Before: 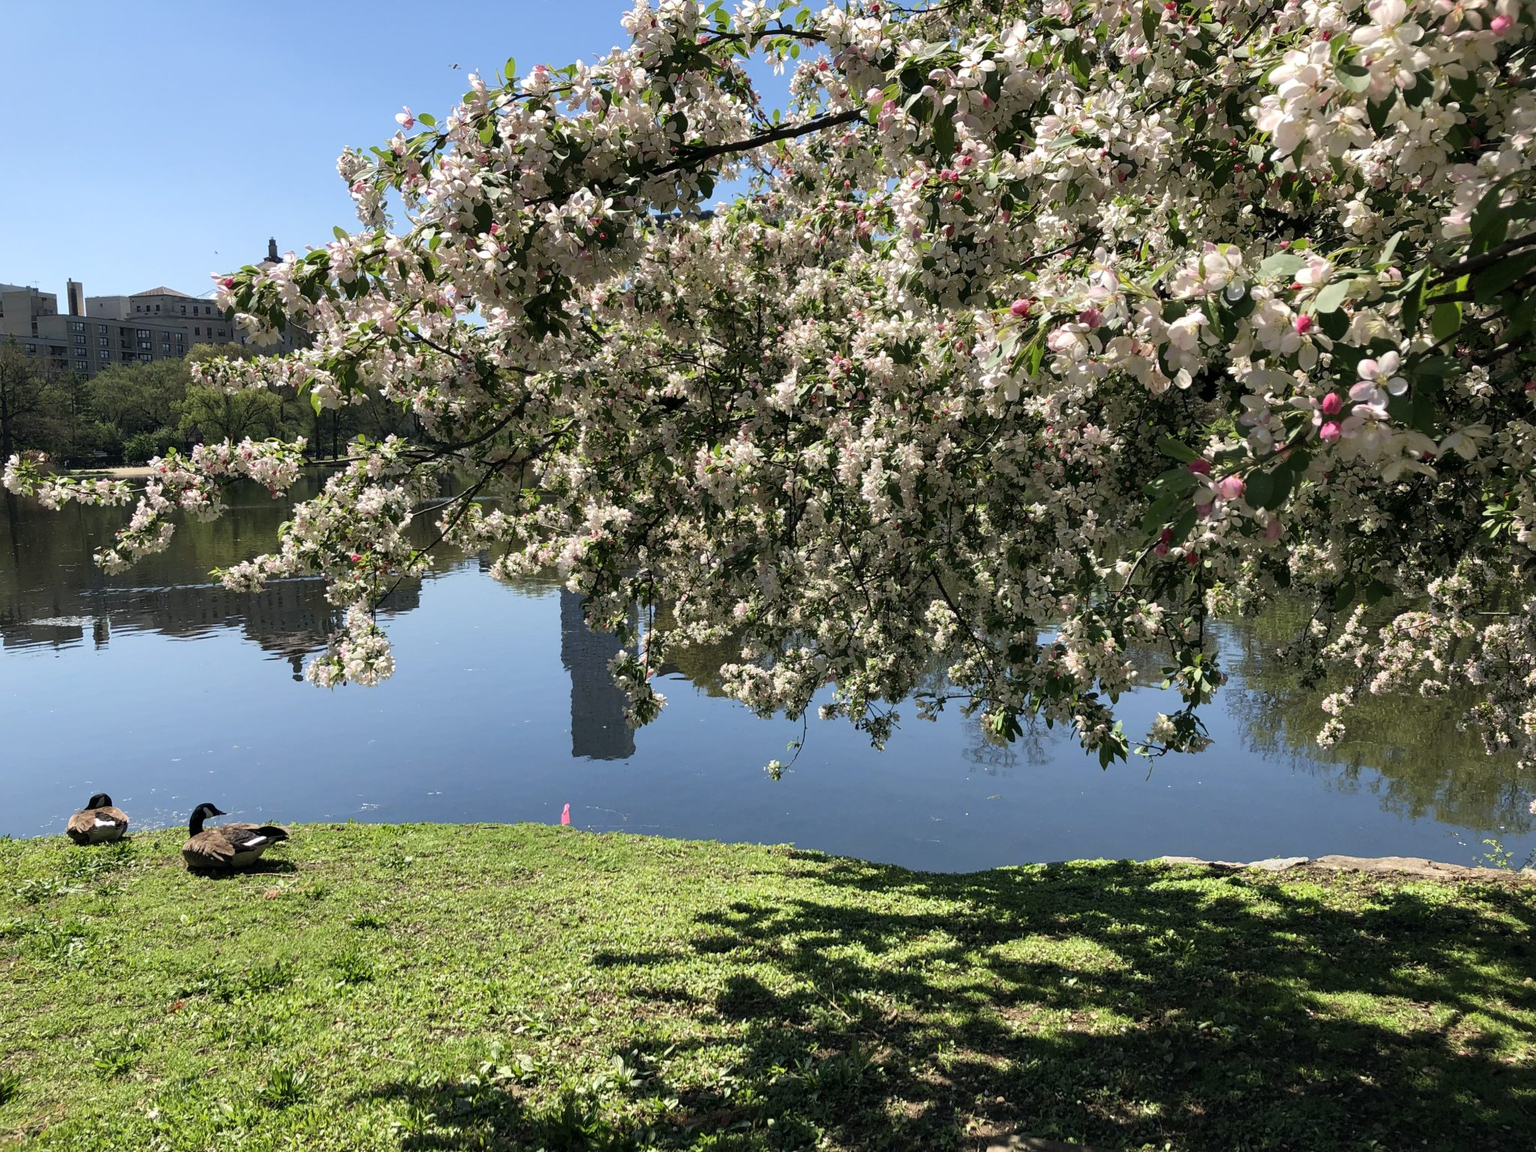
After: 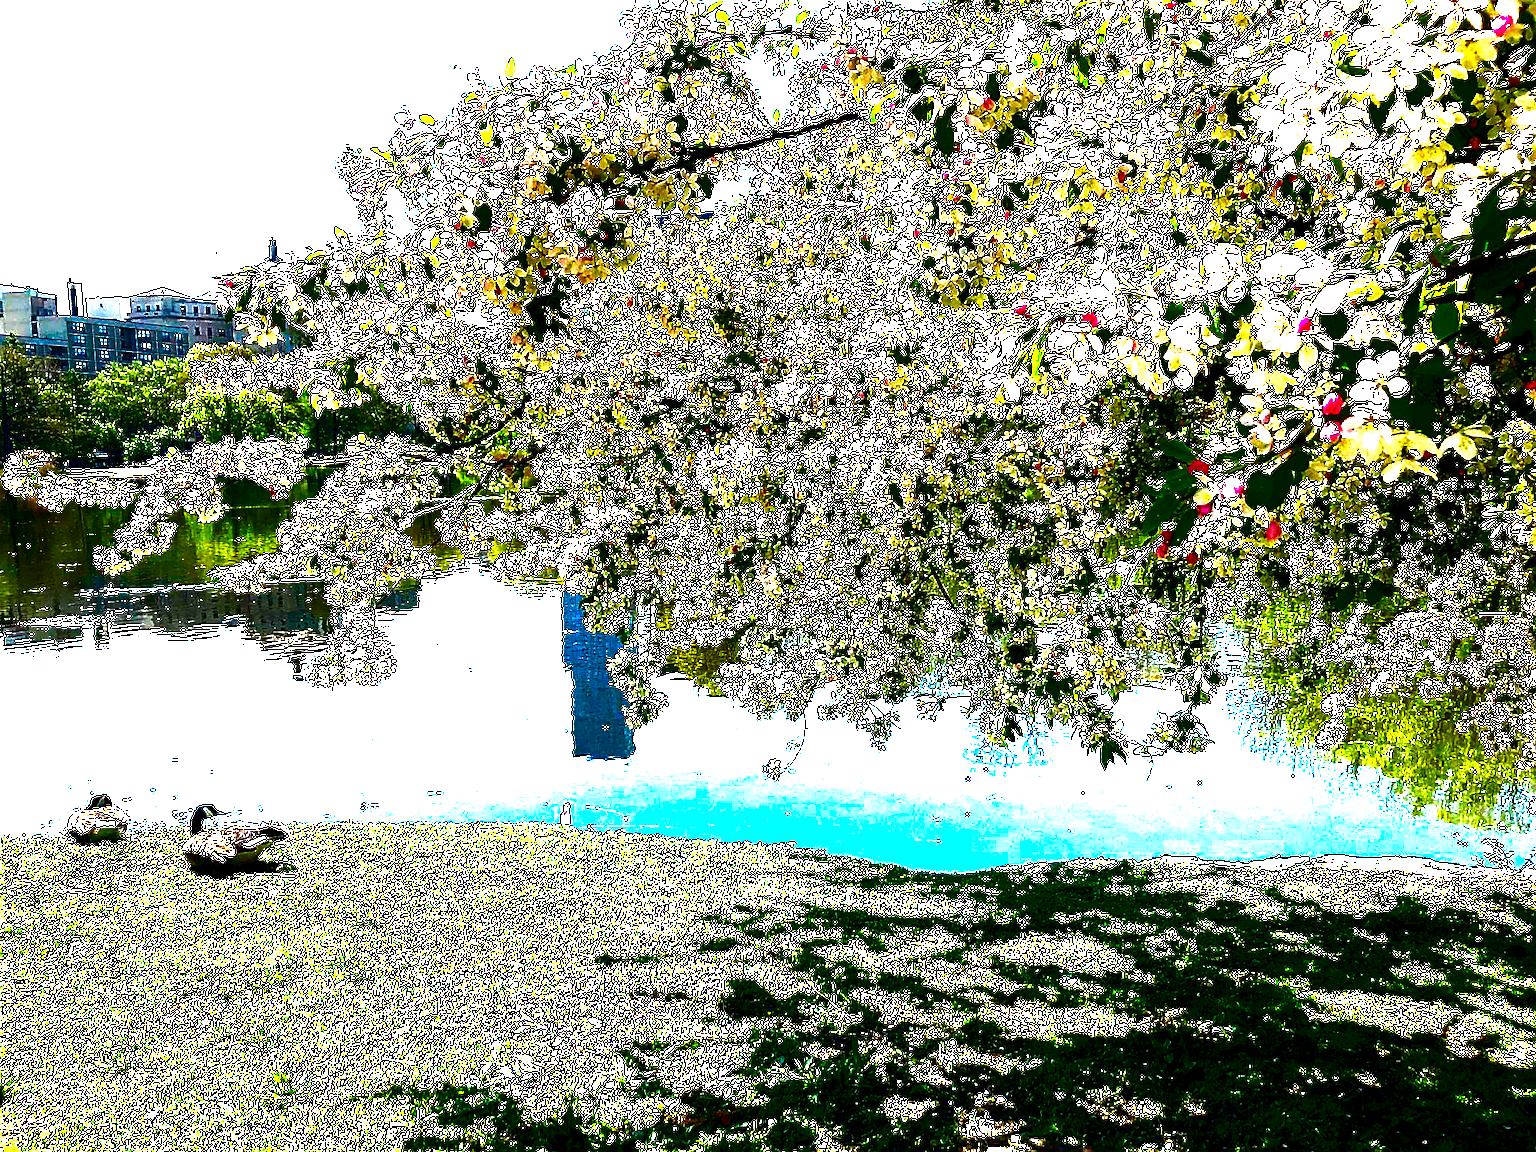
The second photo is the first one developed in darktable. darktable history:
sharpen: on, module defaults
exposure: black level correction 0.005, exposure 2.072 EV, compensate highlight preservation false
contrast brightness saturation: brightness -0.999, saturation 0.984
tone equalizer: -8 EV -0.728 EV, -7 EV -0.721 EV, -6 EV -0.566 EV, -5 EV -0.381 EV, -3 EV 0.383 EV, -2 EV 0.6 EV, -1 EV 0.693 EV, +0 EV 0.719 EV
color balance rgb: perceptual saturation grading › global saturation 29.742%, perceptual brilliance grading › highlights 11.21%, global vibrance 14.493%
